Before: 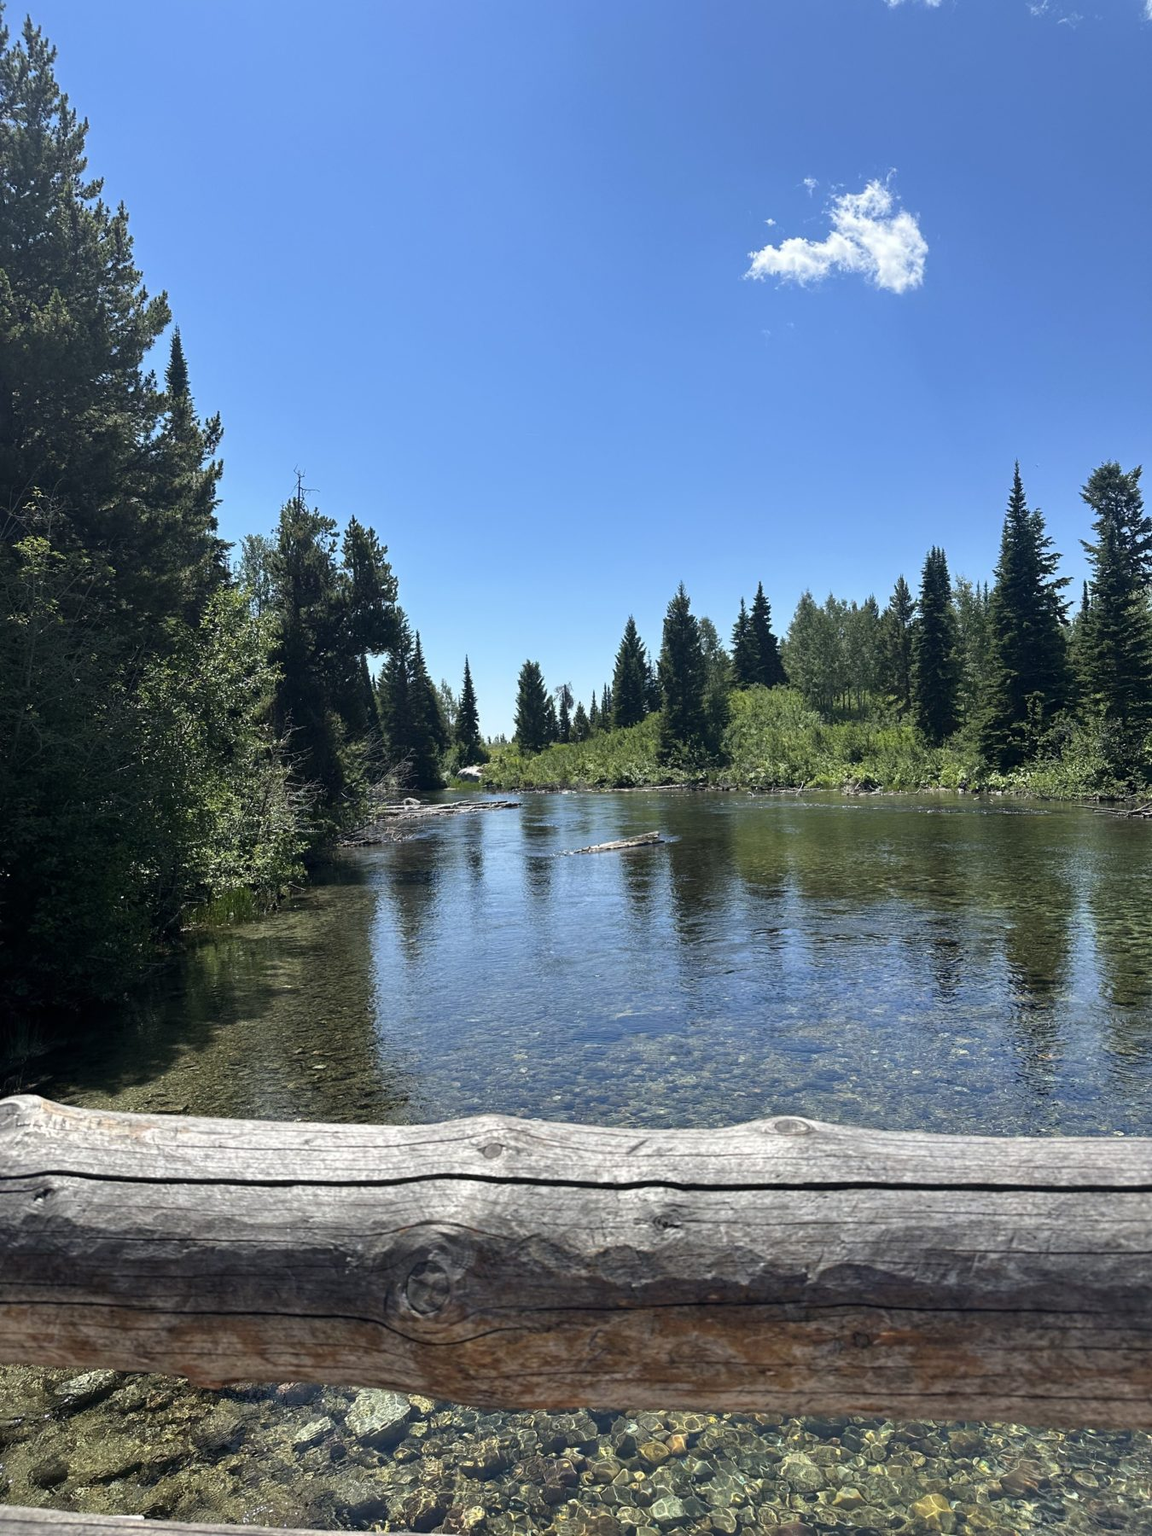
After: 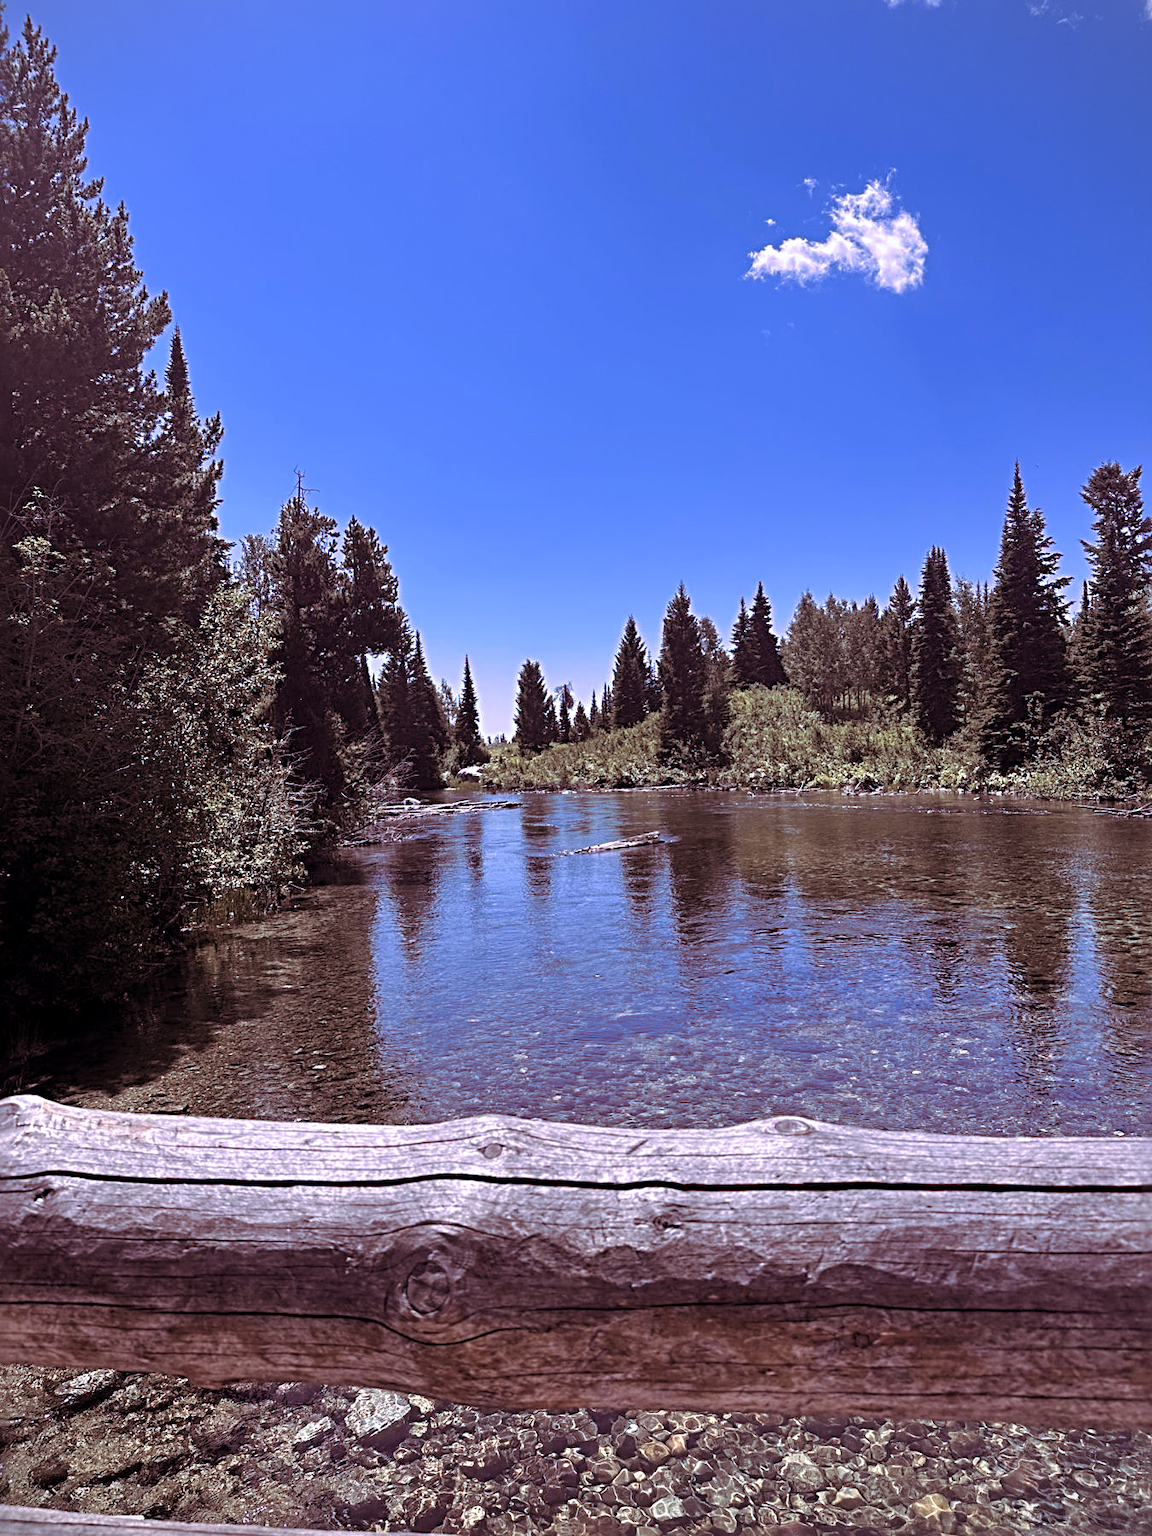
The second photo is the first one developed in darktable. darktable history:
vignetting: fall-off start 97.28%, fall-off radius 79%, brightness -0.462, saturation -0.3, width/height ratio 1.114, dithering 8-bit output, unbound false
exposure: black level correction 0.001, compensate highlight preservation false
white balance: red 1.042, blue 1.17
rotate and perspective: automatic cropping original format, crop left 0, crop top 0
sharpen: radius 4.883
split-toning: highlights › hue 298.8°, highlights › saturation 0.73, compress 41.76%
tone equalizer: on, module defaults
color zones: curves: ch0 [(0, 0.473) (0.001, 0.473) (0.226, 0.548) (0.4, 0.589) (0.525, 0.54) (0.728, 0.403) (0.999, 0.473) (1, 0.473)]; ch1 [(0, 0.619) (0.001, 0.619) (0.234, 0.388) (0.4, 0.372) (0.528, 0.422) (0.732, 0.53) (0.999, 0.619) (1, 0.619)]; ch2 [(0, 0.547) (0.001, 0.547) (0.226, 0.45) (0.4, 0.525) (0.525, 0.585) (0.8, 0.511) (0.999, 0.547) (1, 0.547)]
